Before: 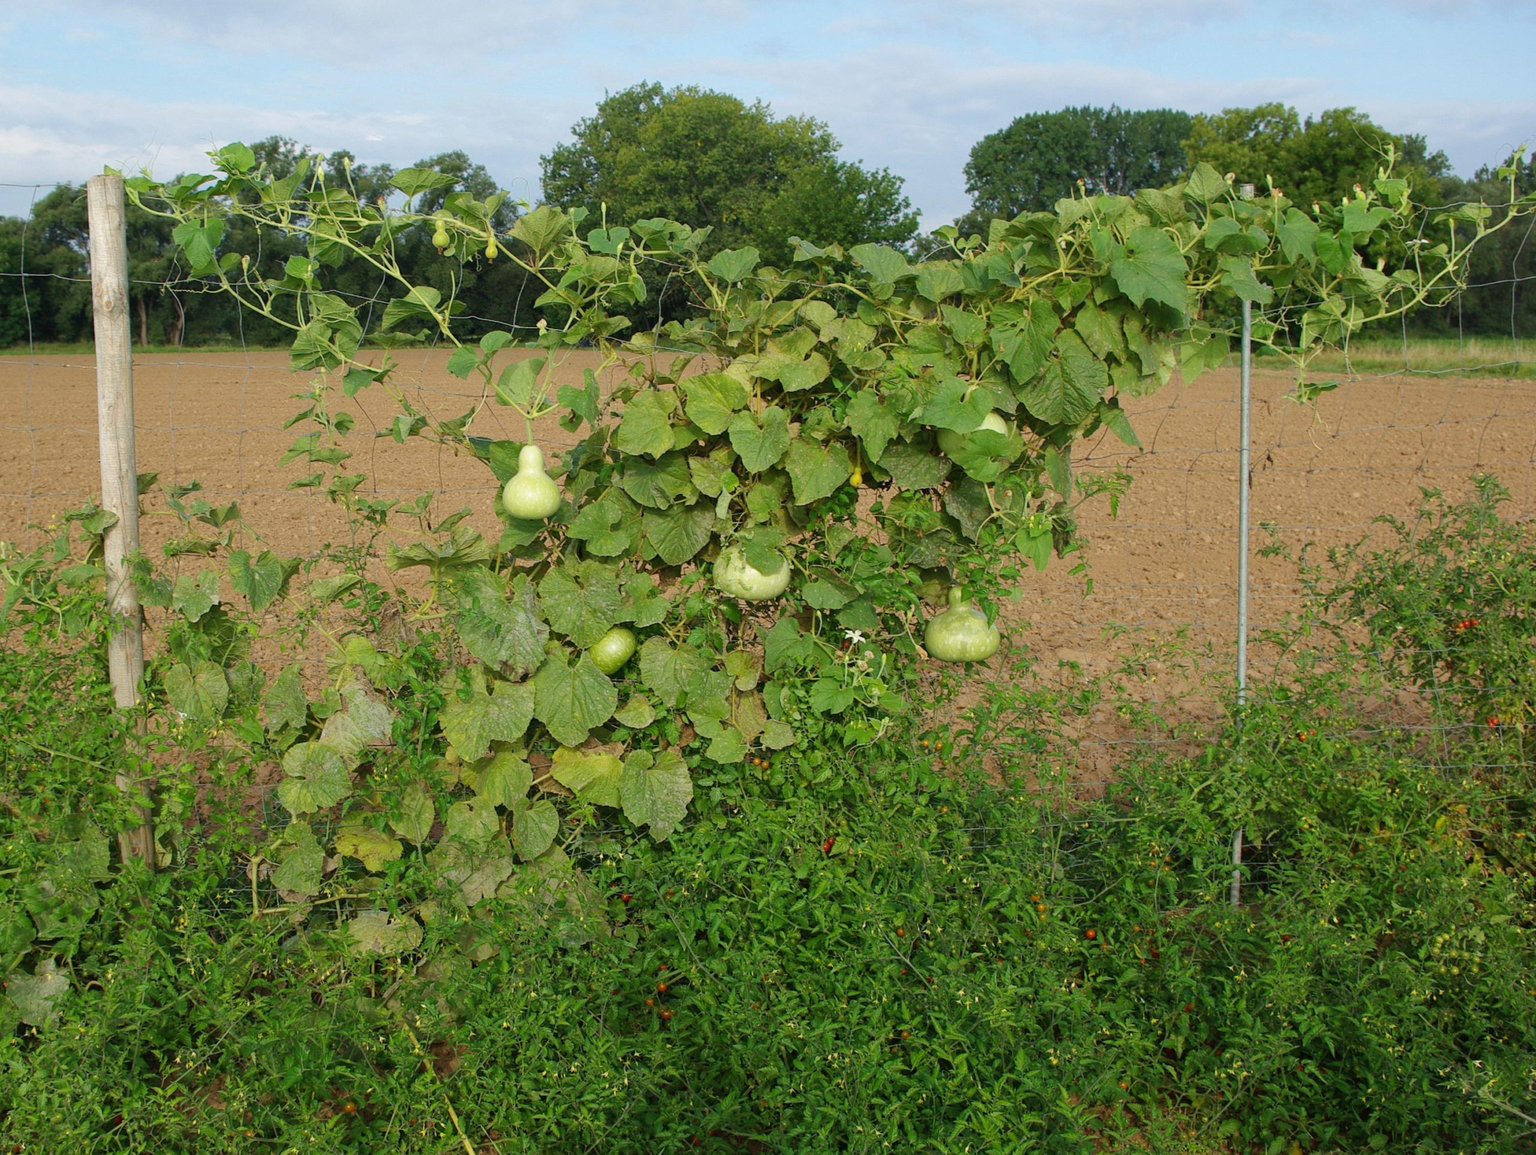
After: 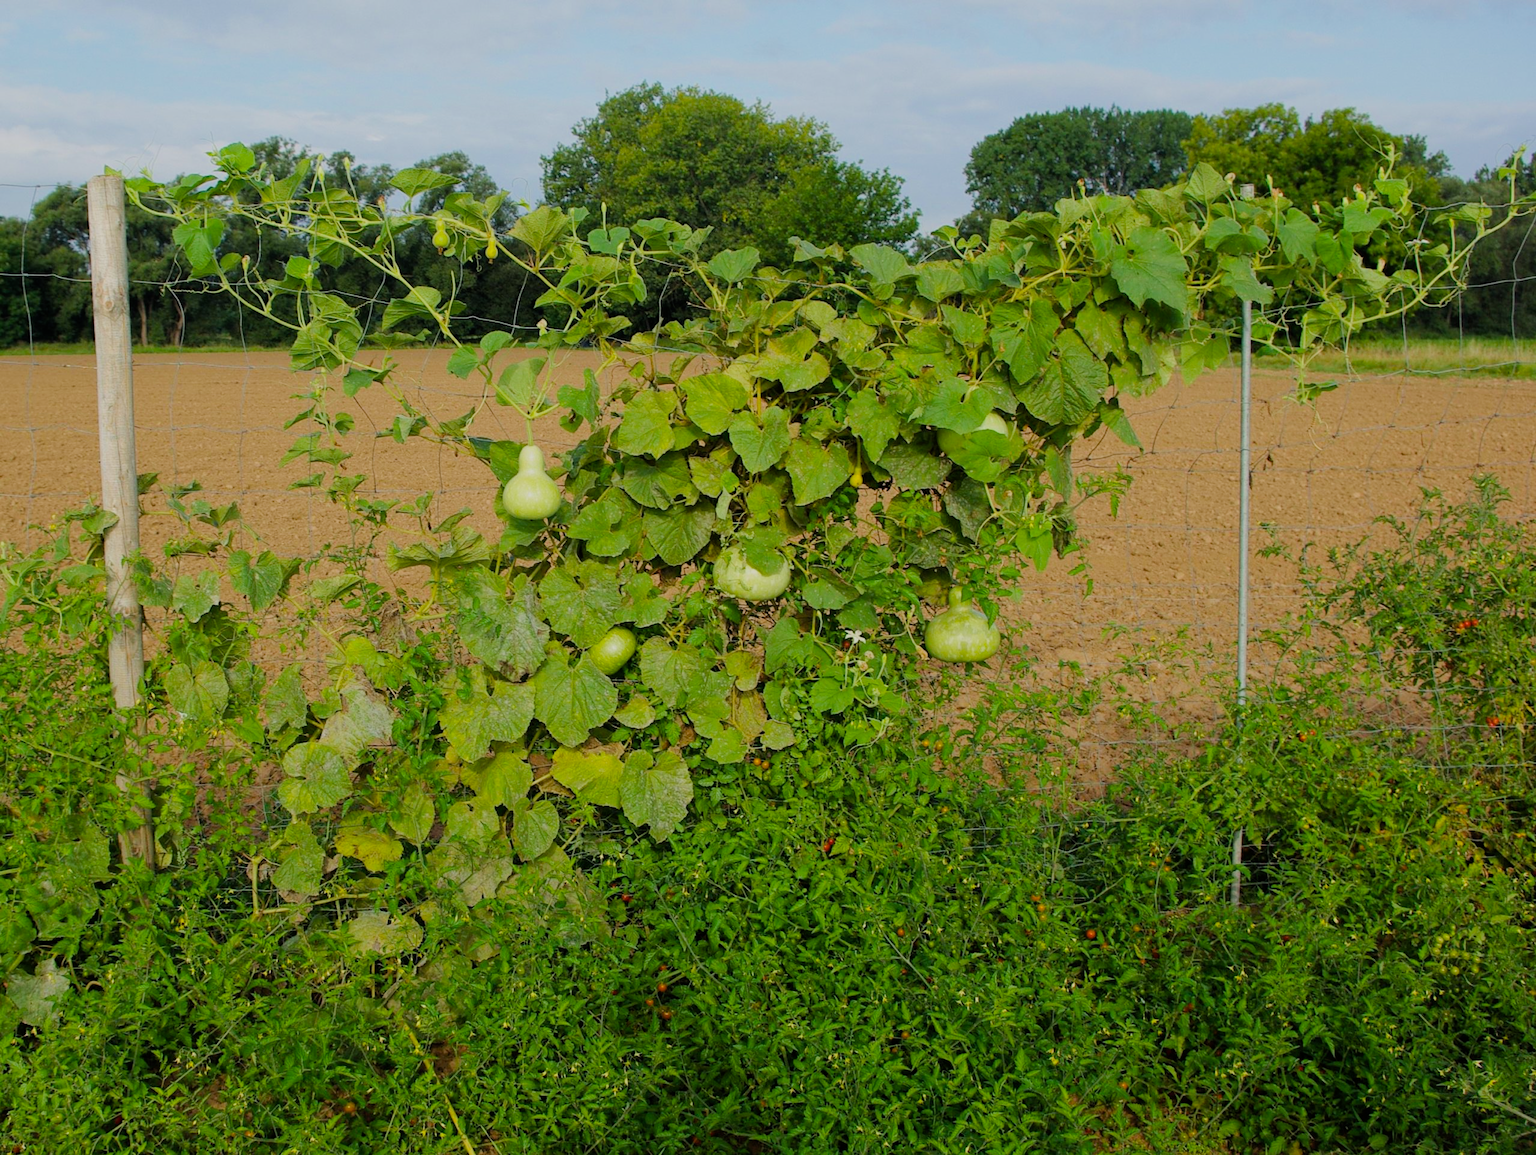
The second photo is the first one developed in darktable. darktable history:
color balance: output saturation 120%
filmic rgb: black relative exposure -7.65 EV, white relative exposure 4.56 EV, hardness 3.61
